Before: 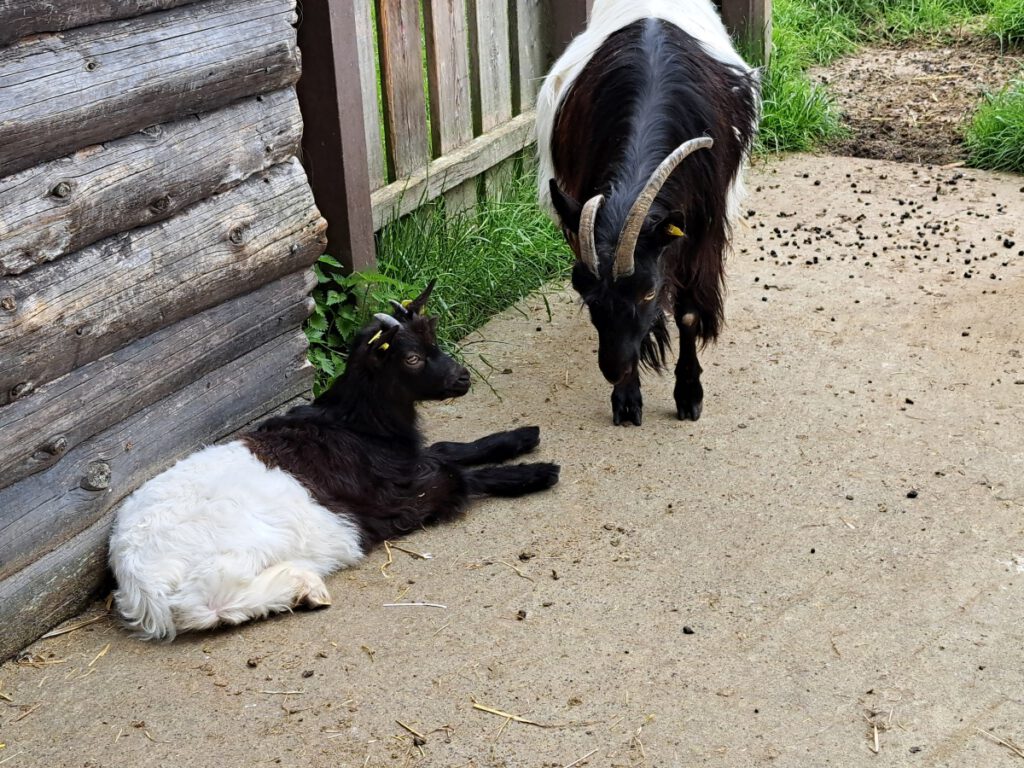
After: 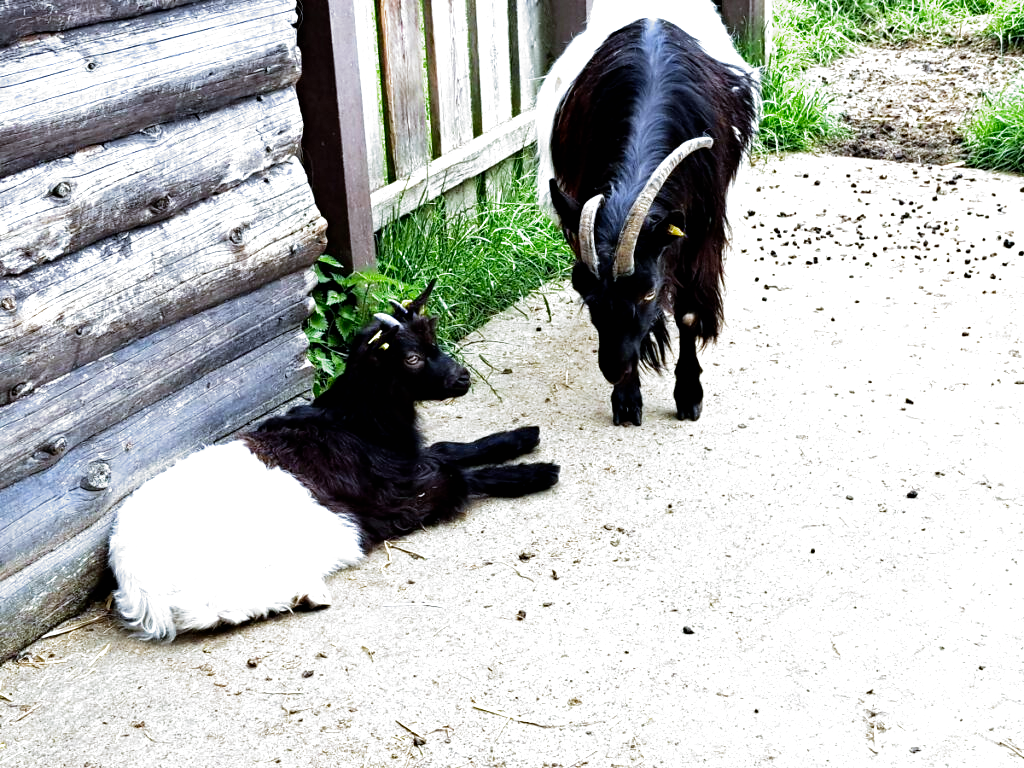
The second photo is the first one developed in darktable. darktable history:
white balance: red 0.924, blue 1.095
filmic rgb: black relative exposure -8.2 EV, white relative exposure 2.2 EV, threshold 3 EV, hardness 7.11, latitude 75%, contrast 1.325, highlights saturation mix -2%, shadows ↔ highlights balance 30%, preserve chrominance no, color science v5 (2021), contrast in shadows safe, contrast in highlights safe, enable highlight reconstruction true
levels: levels [0, 0.498, 1]
exposure: black level correction 0, exposure 1 EV, compensate highlight preservation false
